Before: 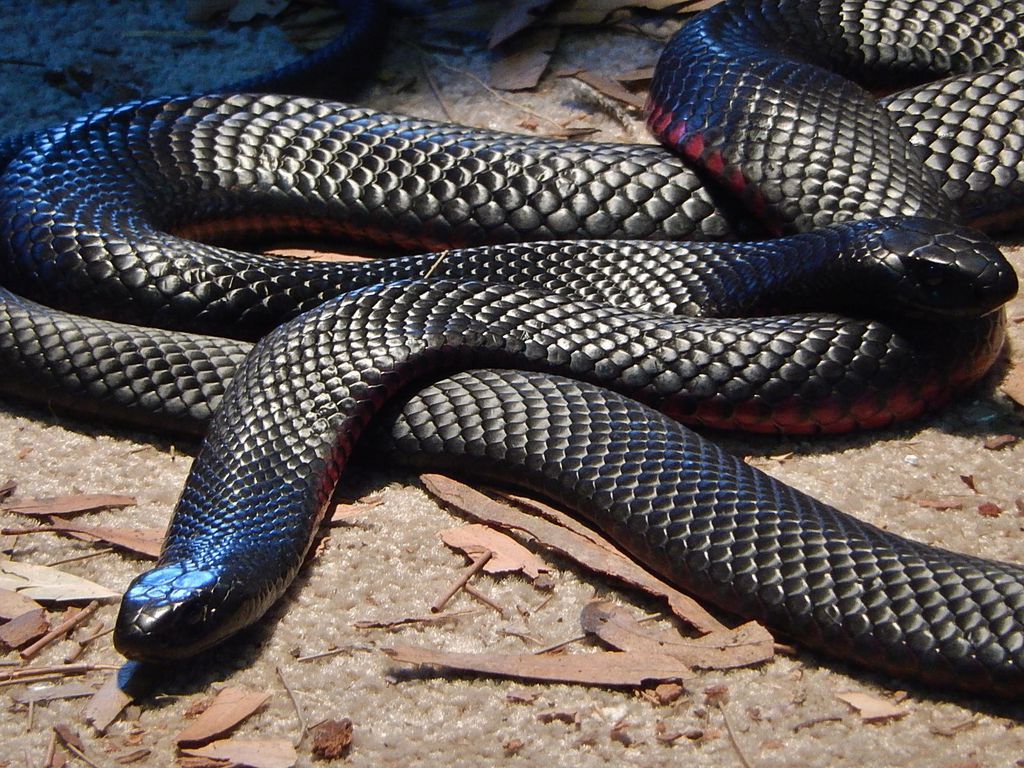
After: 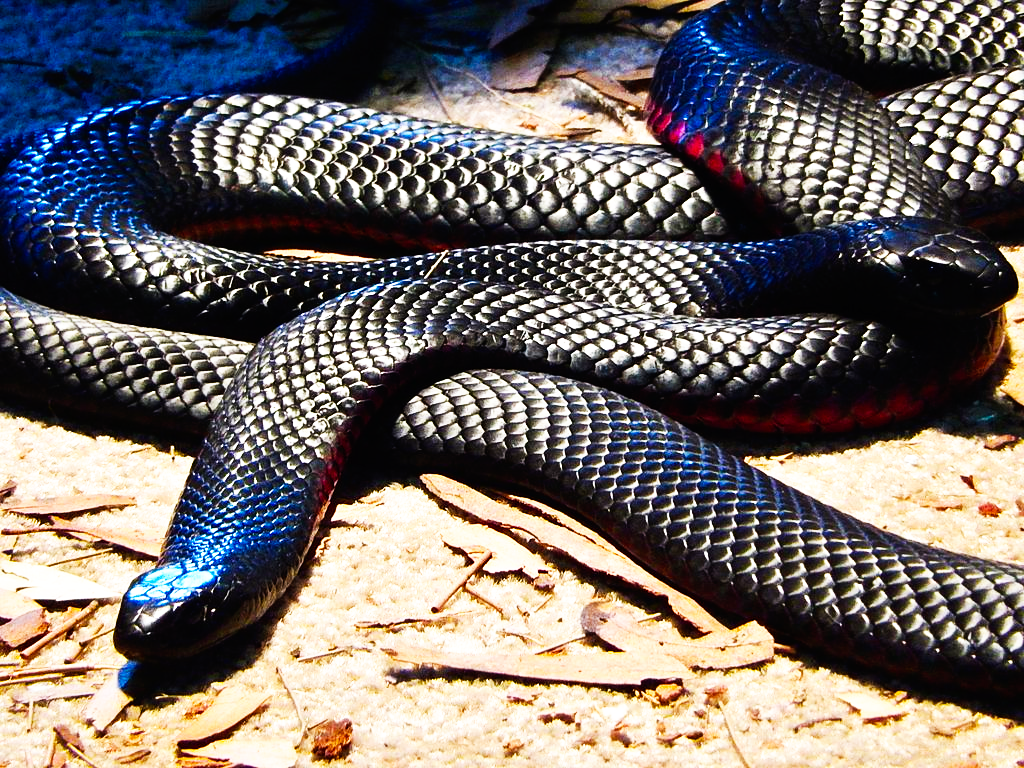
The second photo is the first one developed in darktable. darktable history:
color balance rgb: linear chroma grading › global chroma 9%, perceptual saturation grading › global saturation 36%, perceptual brilliance grading › global brilliance 15%, perceptual brilliance grading › shadows -35%, global vibrance 15%
base curve: curves: ch0 [(0, 0) (0.007, 0.004) (0.027, 0.03) (0.046, 0.07) (0.207, 0.54) (0.442, 0.872) (0.673, 0.972) (1, 1)], preserve colors none
